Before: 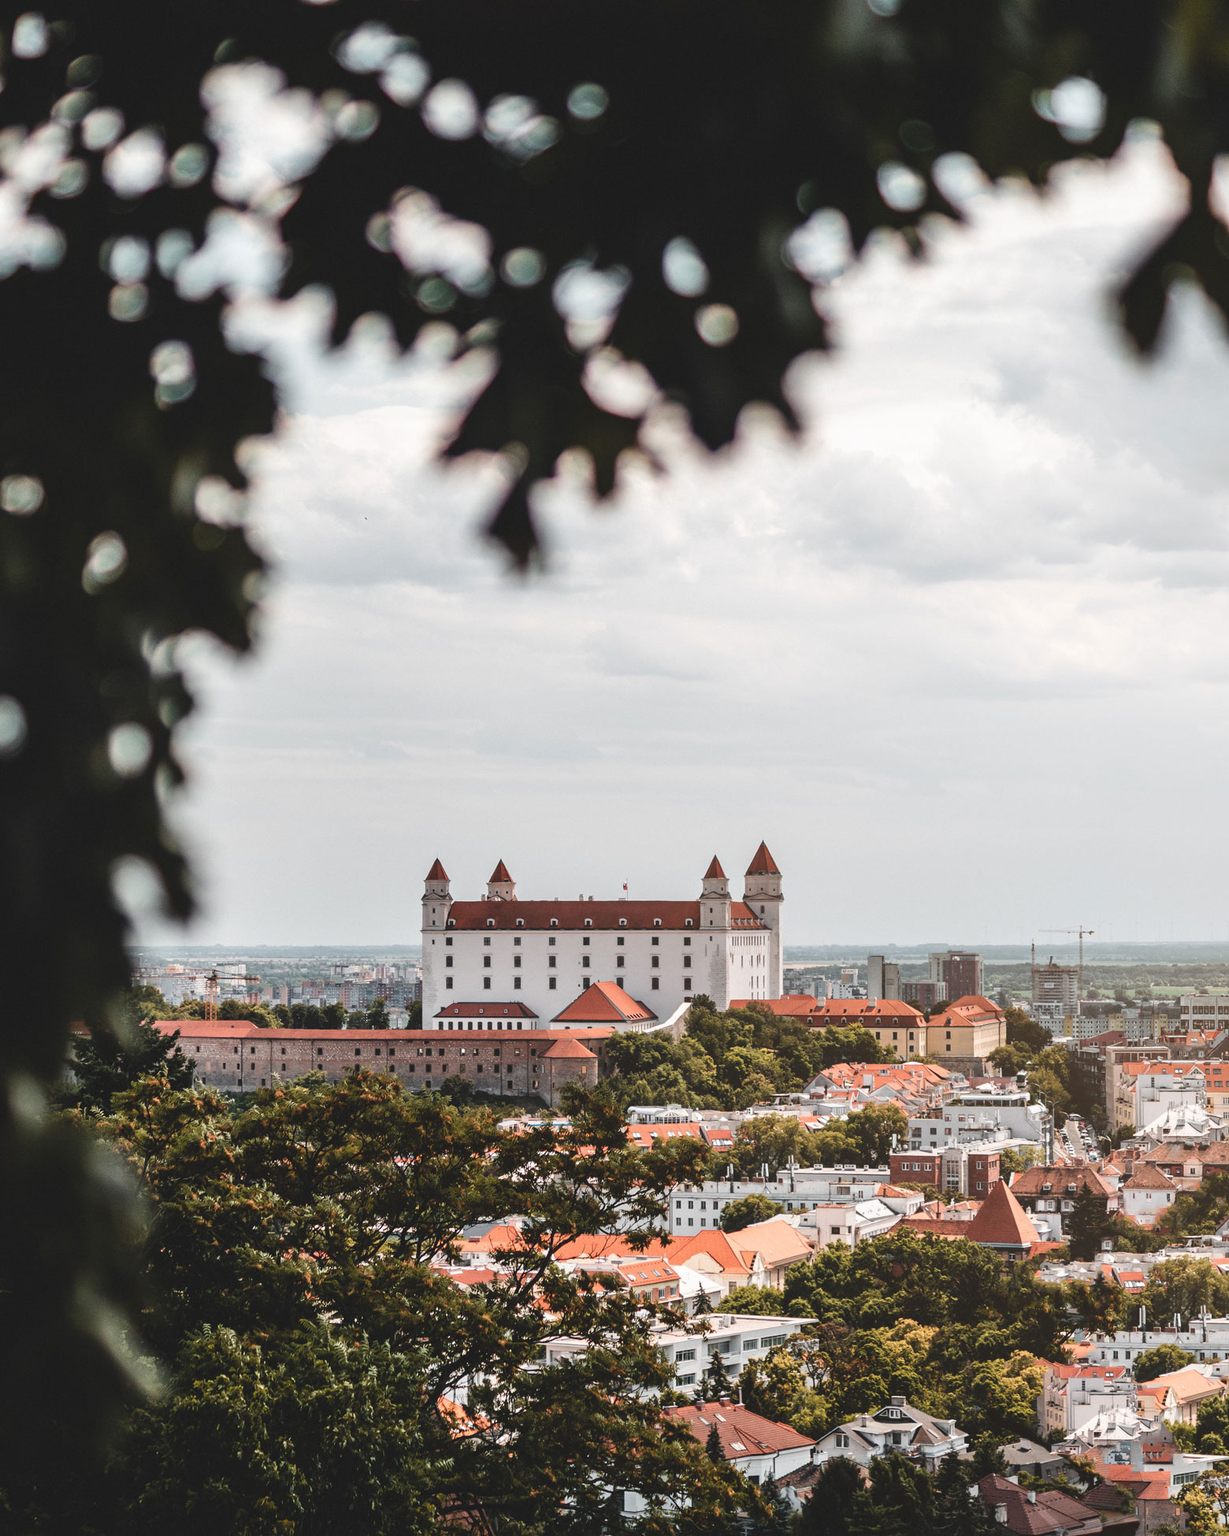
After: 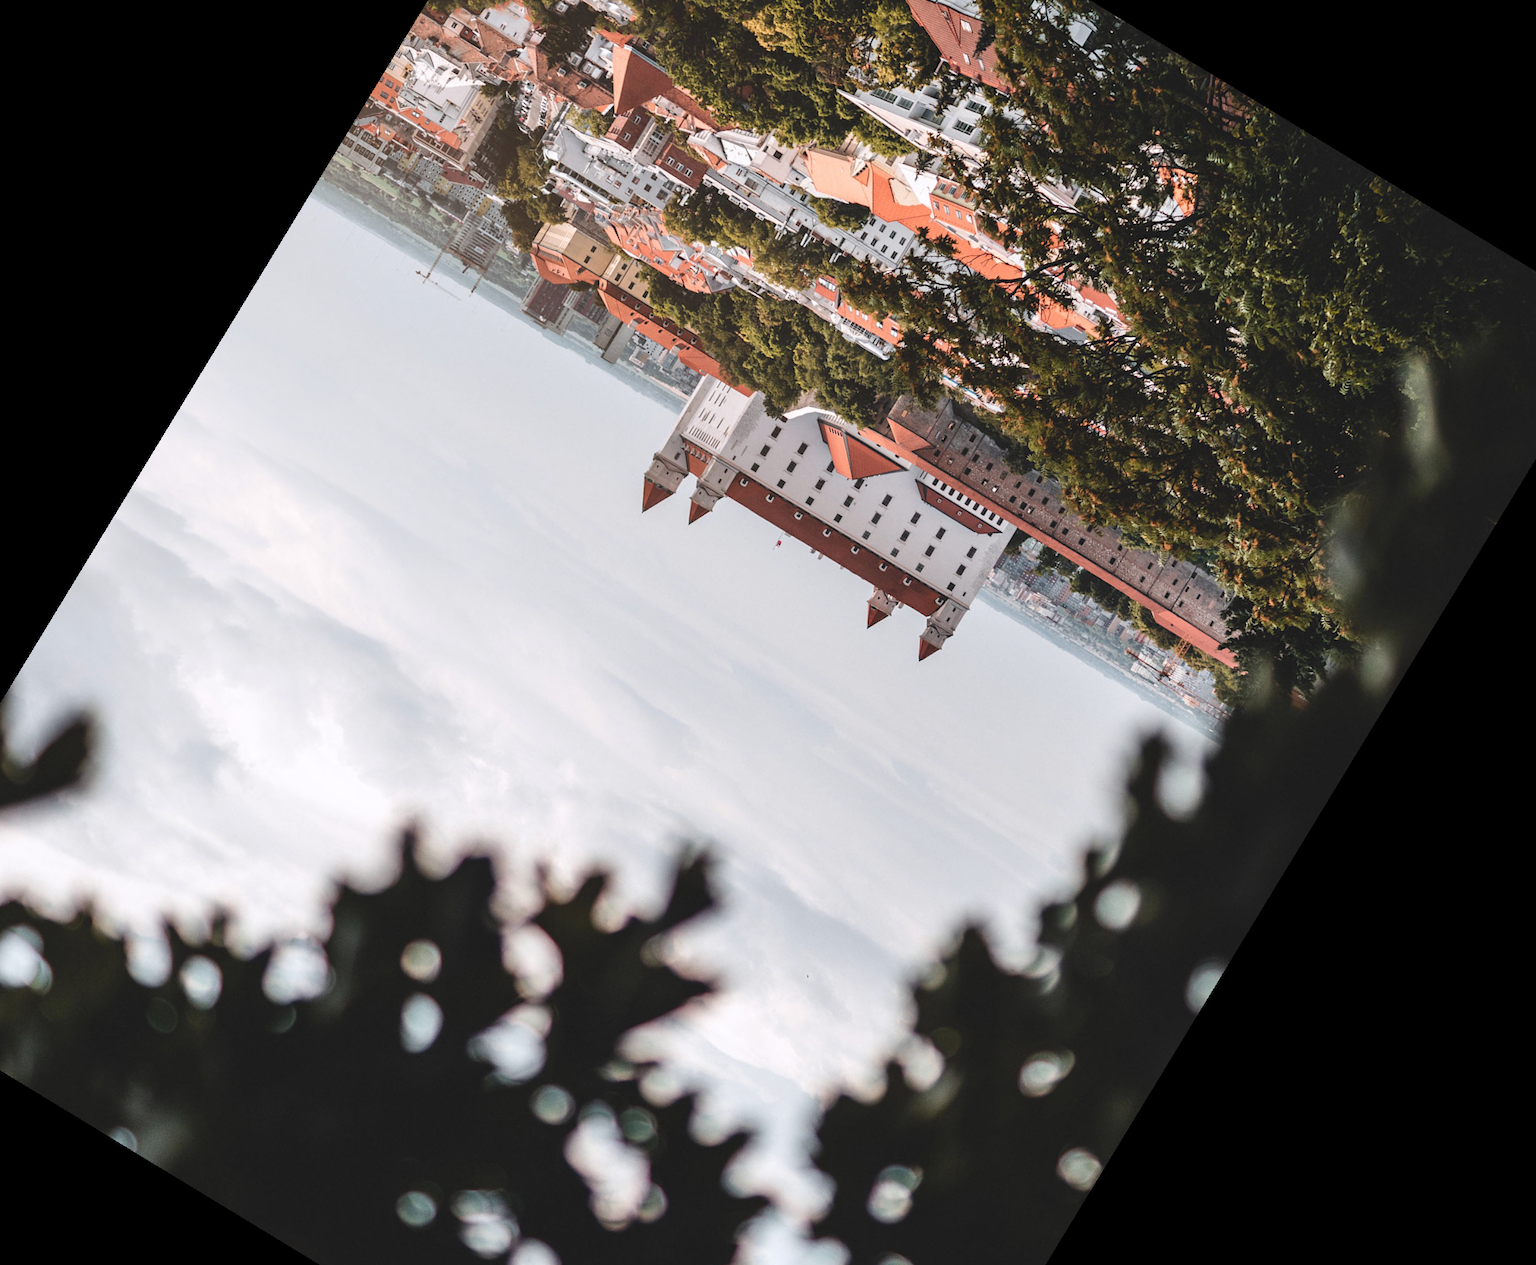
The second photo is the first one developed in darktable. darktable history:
crop and rotate: angle 148.68°, left 9.111%, top 15.603%, right 4.588%, bottom 17.041%
white balance: red 1.004, blue 1.024
